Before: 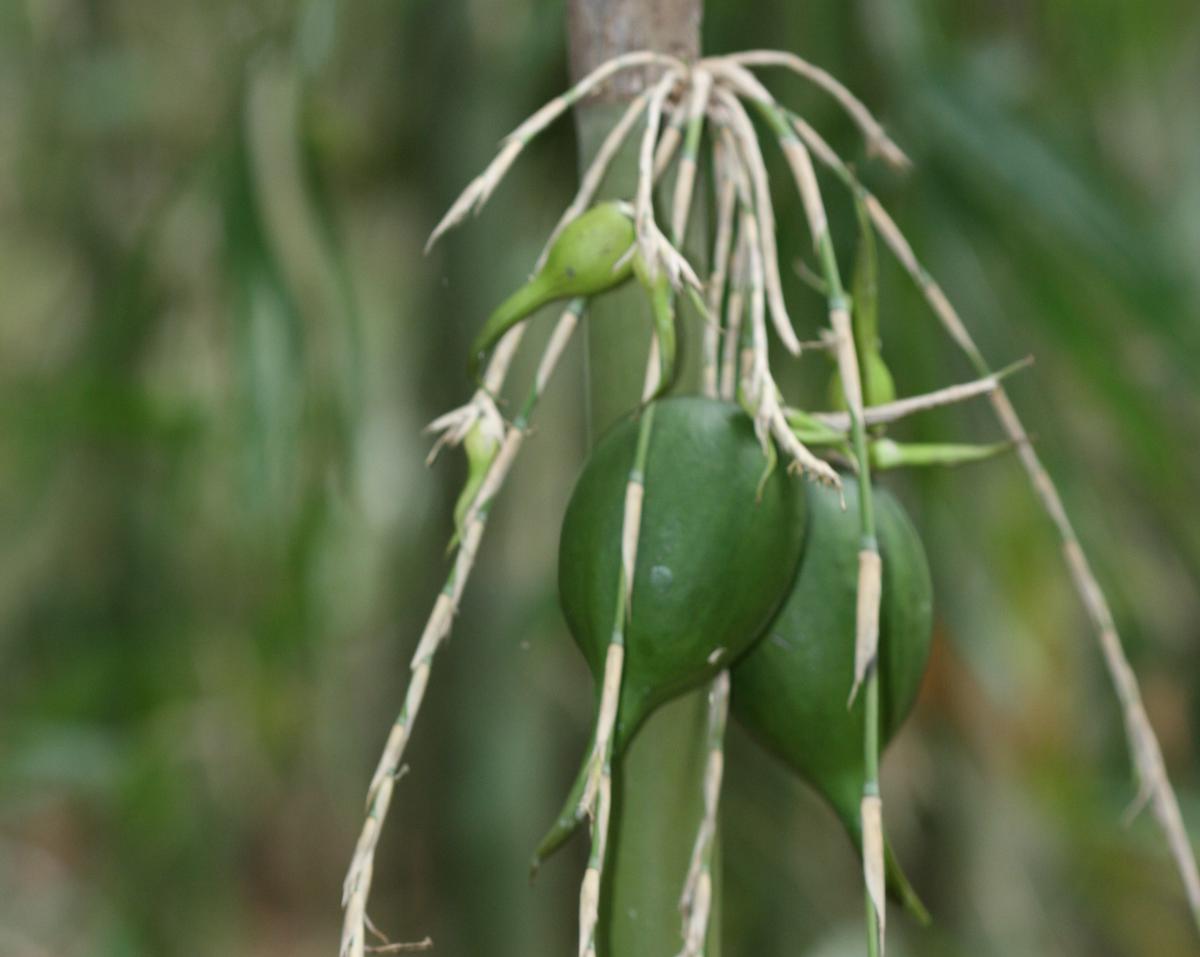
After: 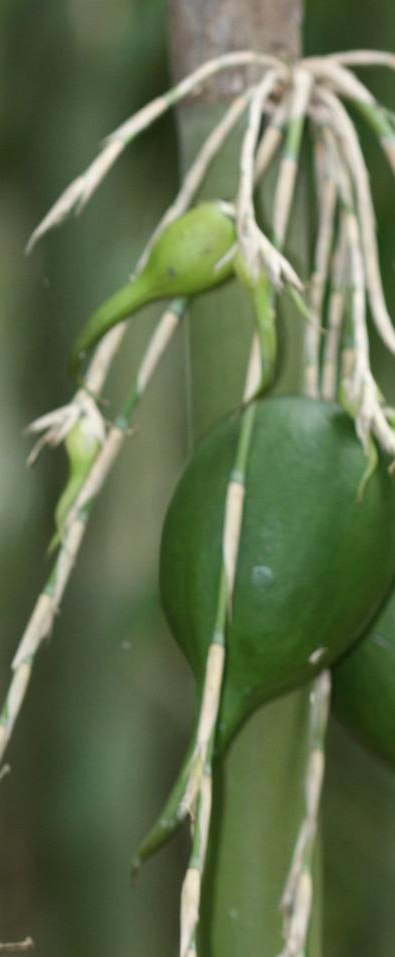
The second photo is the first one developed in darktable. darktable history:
crop: left 33.27%, right 33.742%
shadows and highlights: radius 335.49, shadows 63.5, highlights 4.21, compress 88.1%, soften with gaussian
levels: levels [0, 0.492, 0.984]
